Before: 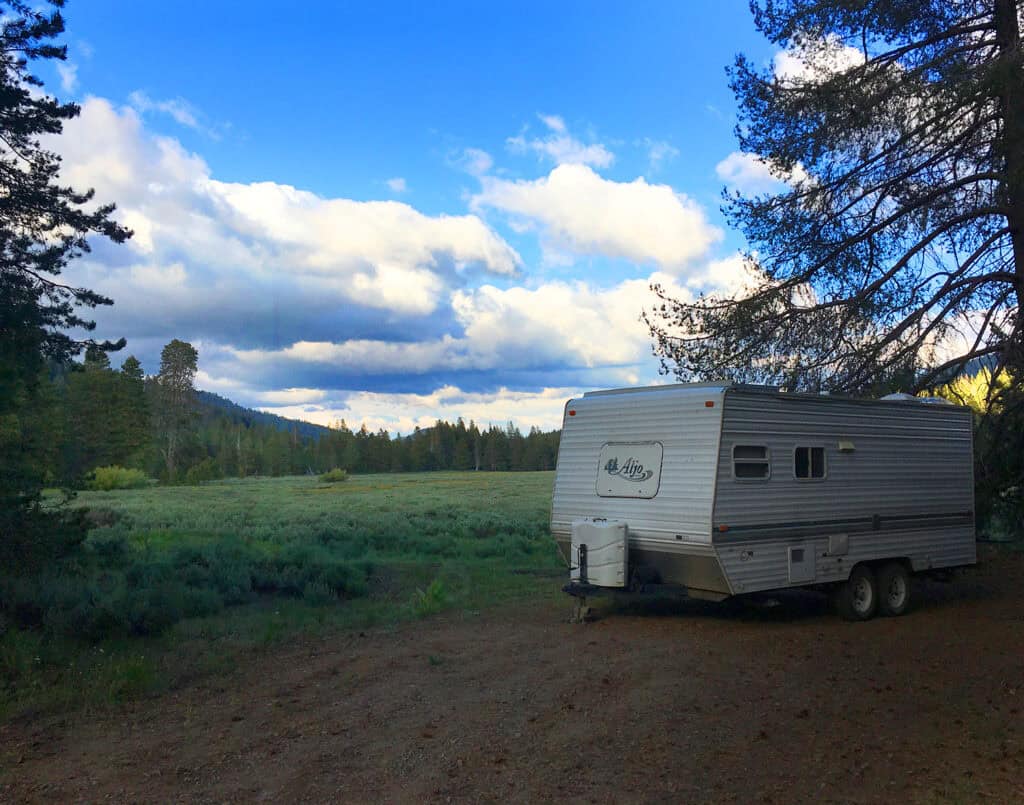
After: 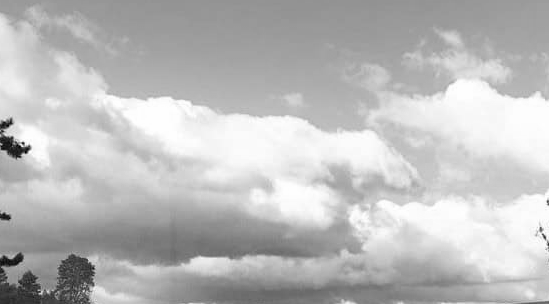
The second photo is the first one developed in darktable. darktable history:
monochrome: a 2.21, b -1.33, size 2.2
crop: left 10.121%, top 10.631%, right 36.218%, bottom 51.526%
